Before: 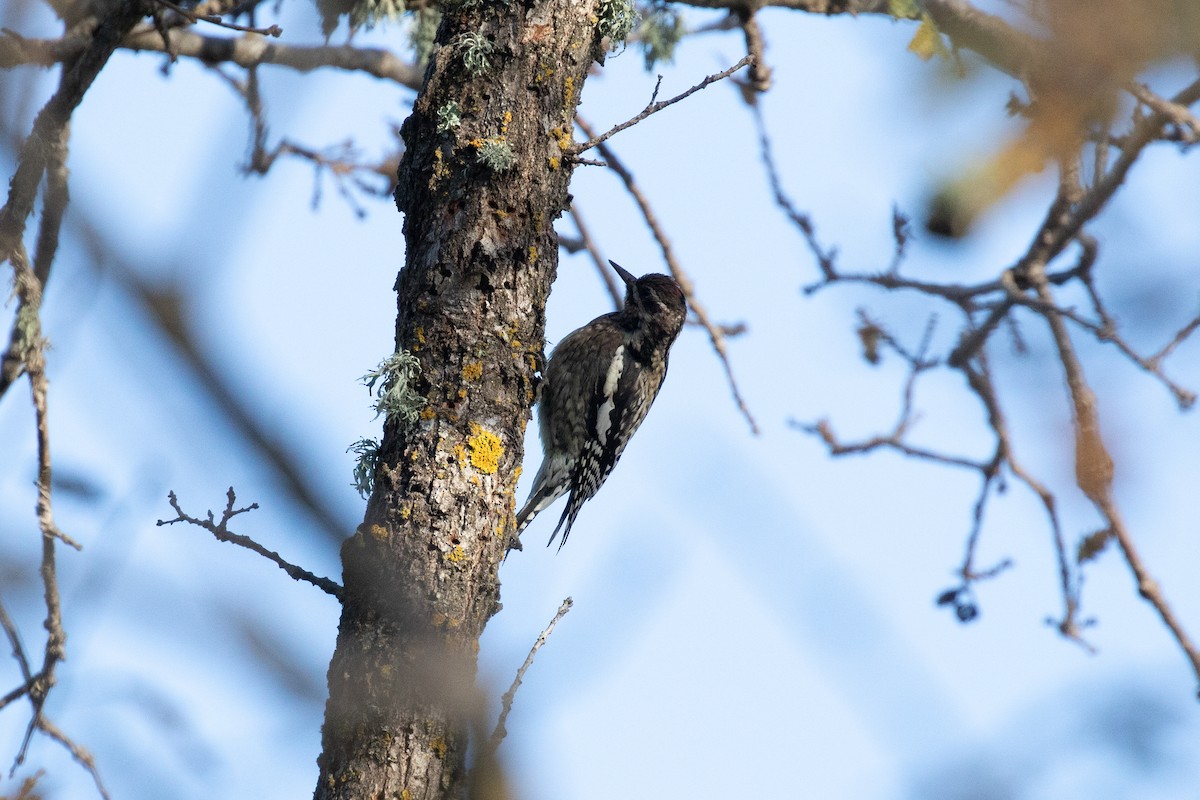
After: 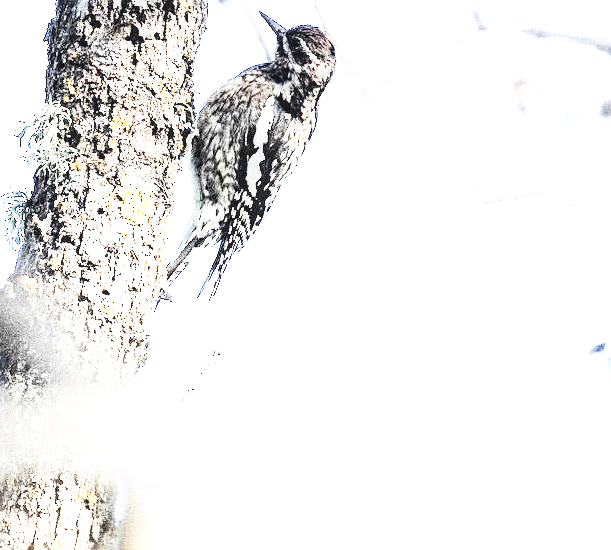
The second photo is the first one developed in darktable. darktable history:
color correction: saturation 0.57
sharpen: on, module defaults
contrast brightness saturation: contrast 0.14, brightness 0.21
exposure: exposure 2 EV, compensate exposure bias true, compensate highlight preservation false
tone equalizer: -8 EV -0.75 EV, -7 EV -0.7 EV, -6 EV -0.6 EV, -5 EV -0.4 EV, -3 EV 0.4 EV, -2 EV 0.6 EV, -1 EV 0.7 EV, +0 EV 0.75 EV, edges refinement/feathering 500, mask exposure compensation -1.57 EV, preserve details no
crop and rotate: left 29.237%, top 31.152%, right 19.807%
local contrast: on, module defaults
base curve: curves: ch0 [(0, 0) (0.007, 0.004) (0.027, 0.03) (0.046, 0.07) (0.207, 0.54) (0.442, 0.872) (0.673, 0.972) (1, 1)], preserve colors none
